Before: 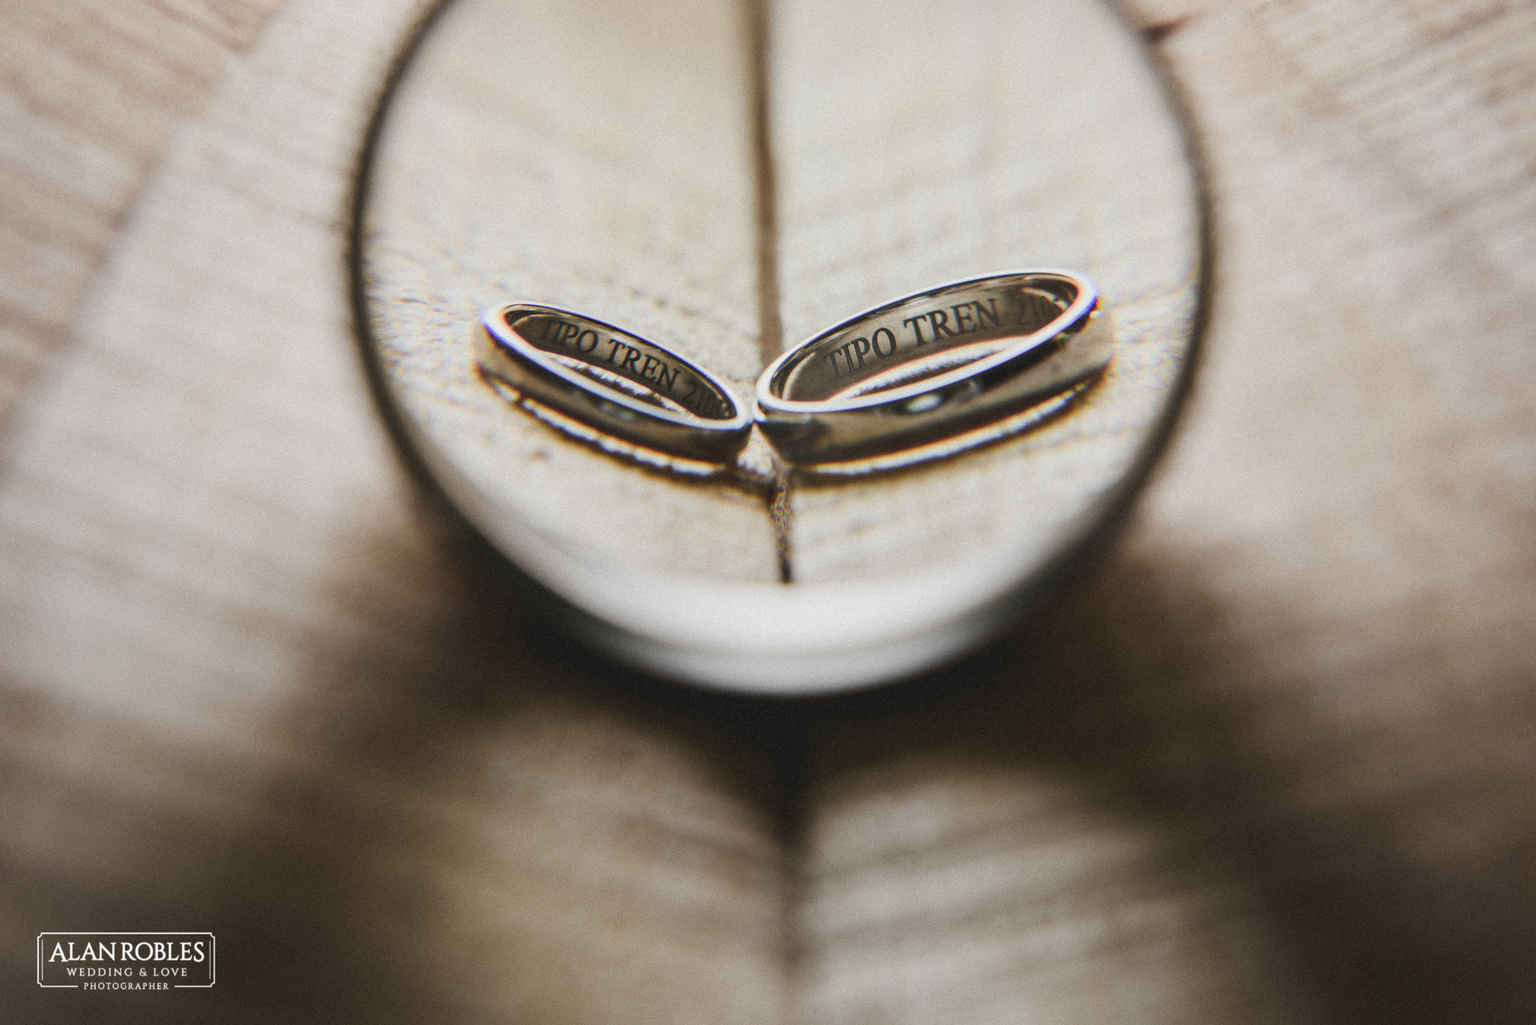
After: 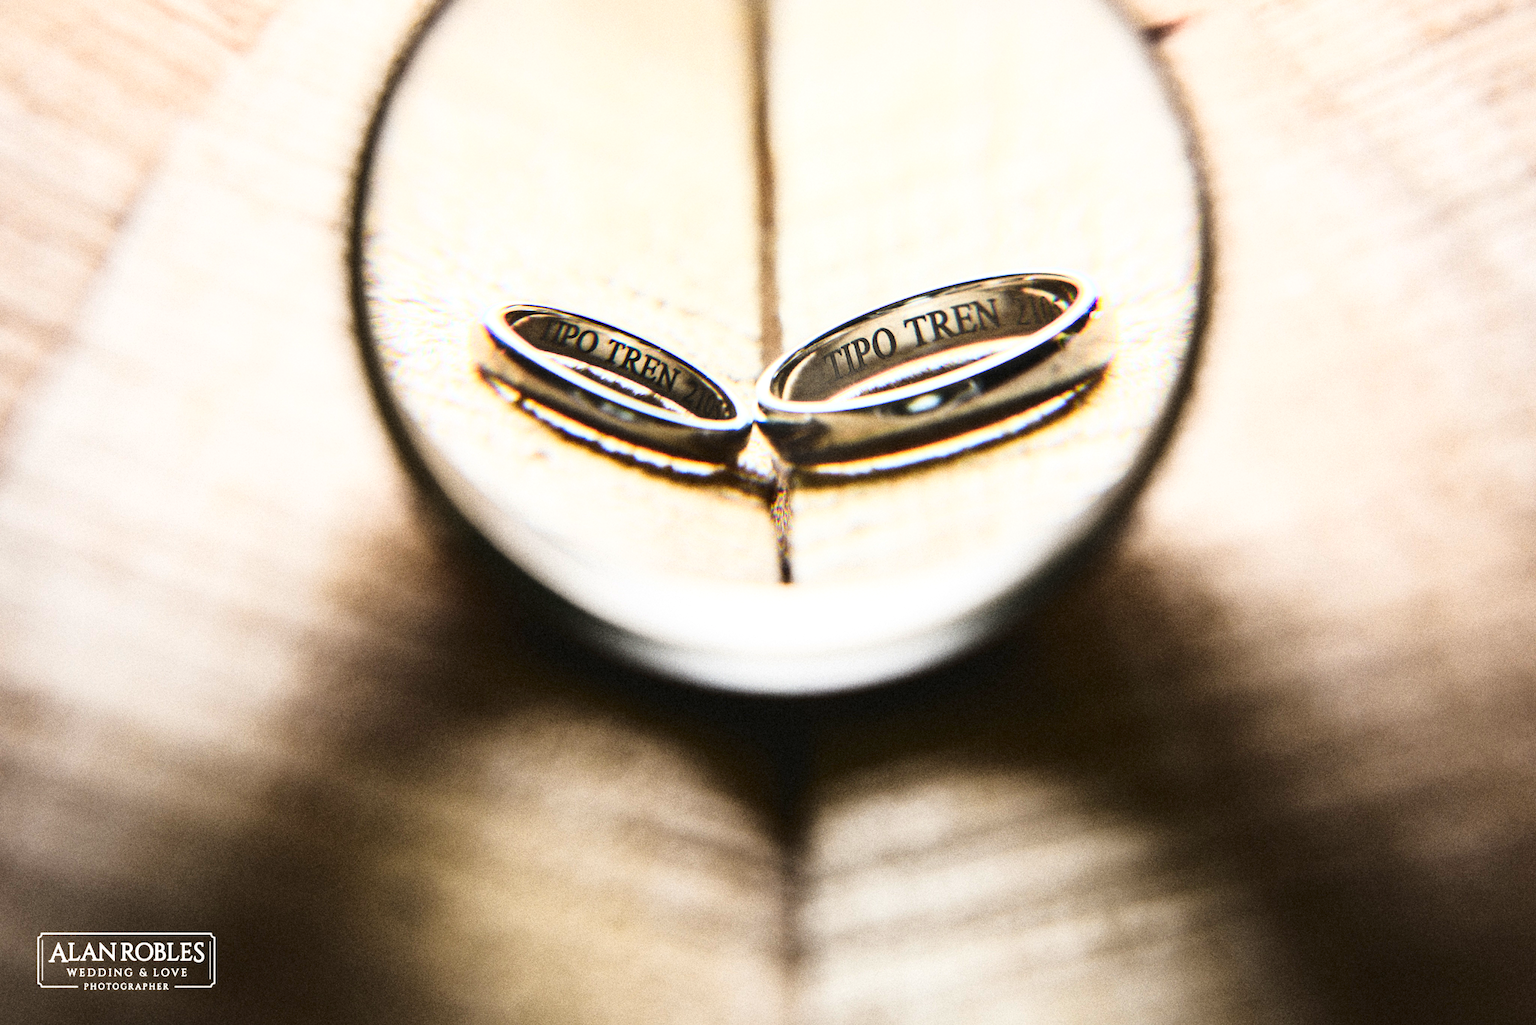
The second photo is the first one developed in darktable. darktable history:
base curve: curves: ch0 [(0, 0) (0.005, 0.002) (0.15, 0.3) (0.4, 0.7) (0.75, 0.95) (1, 1)]
contrast brightness saturation: contrast 0.1, brightness -0.26, saturation 0.145
exposure: exposure 0.562 EV, compensate highlight preservation false
